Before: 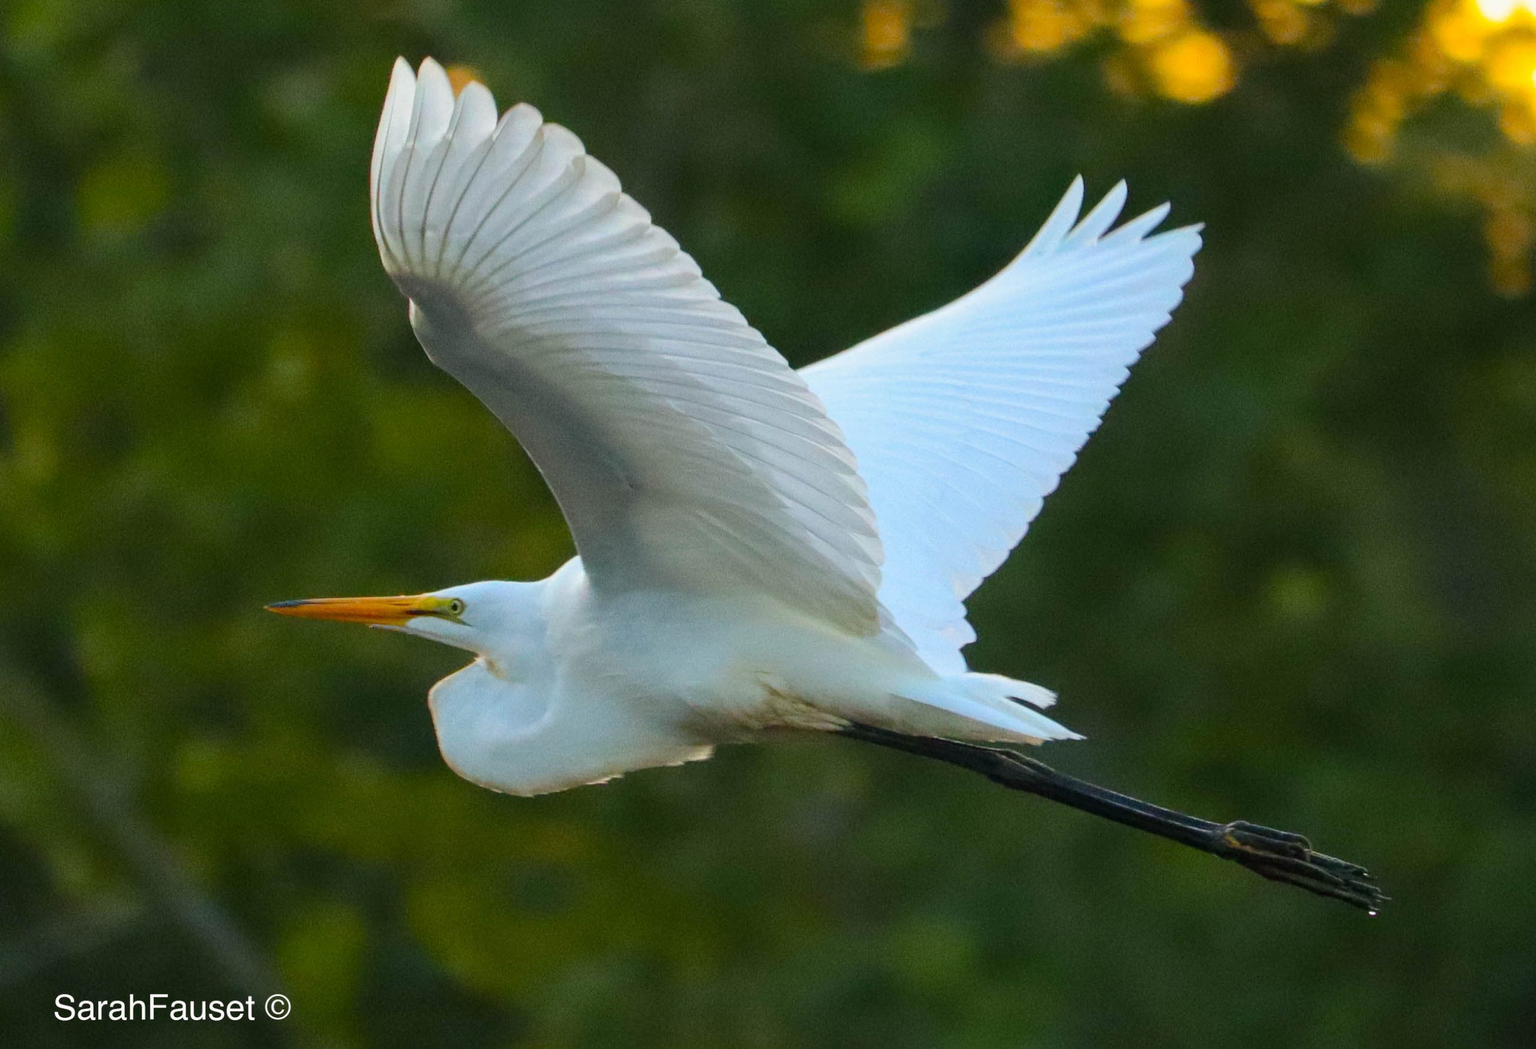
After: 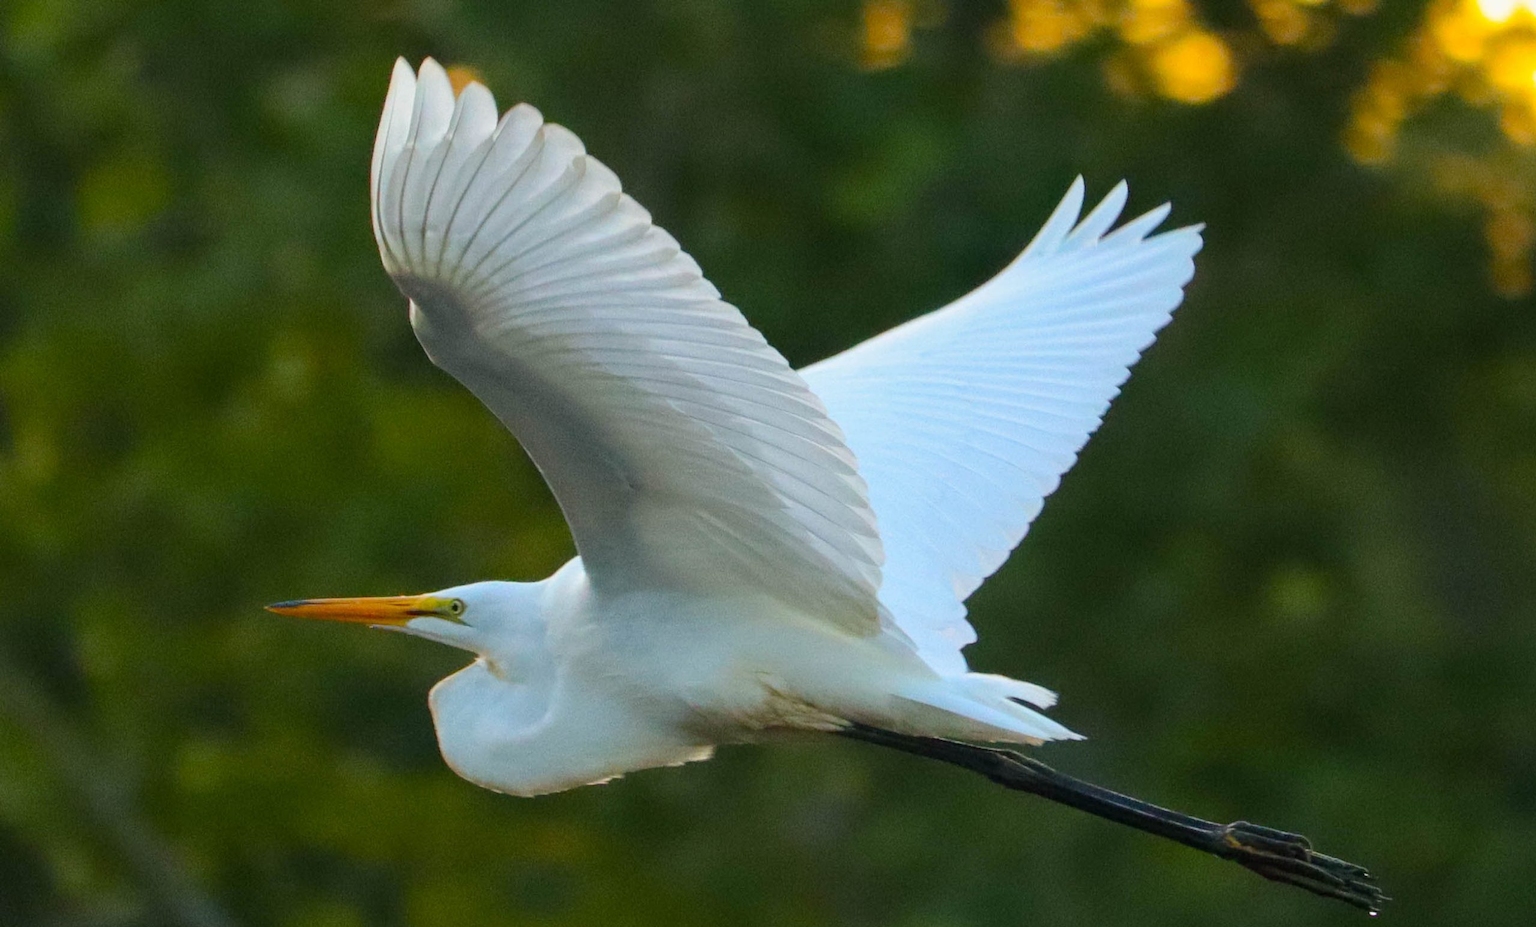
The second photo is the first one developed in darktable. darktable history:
crop and rotate: top 0%, bottom 11.55%
